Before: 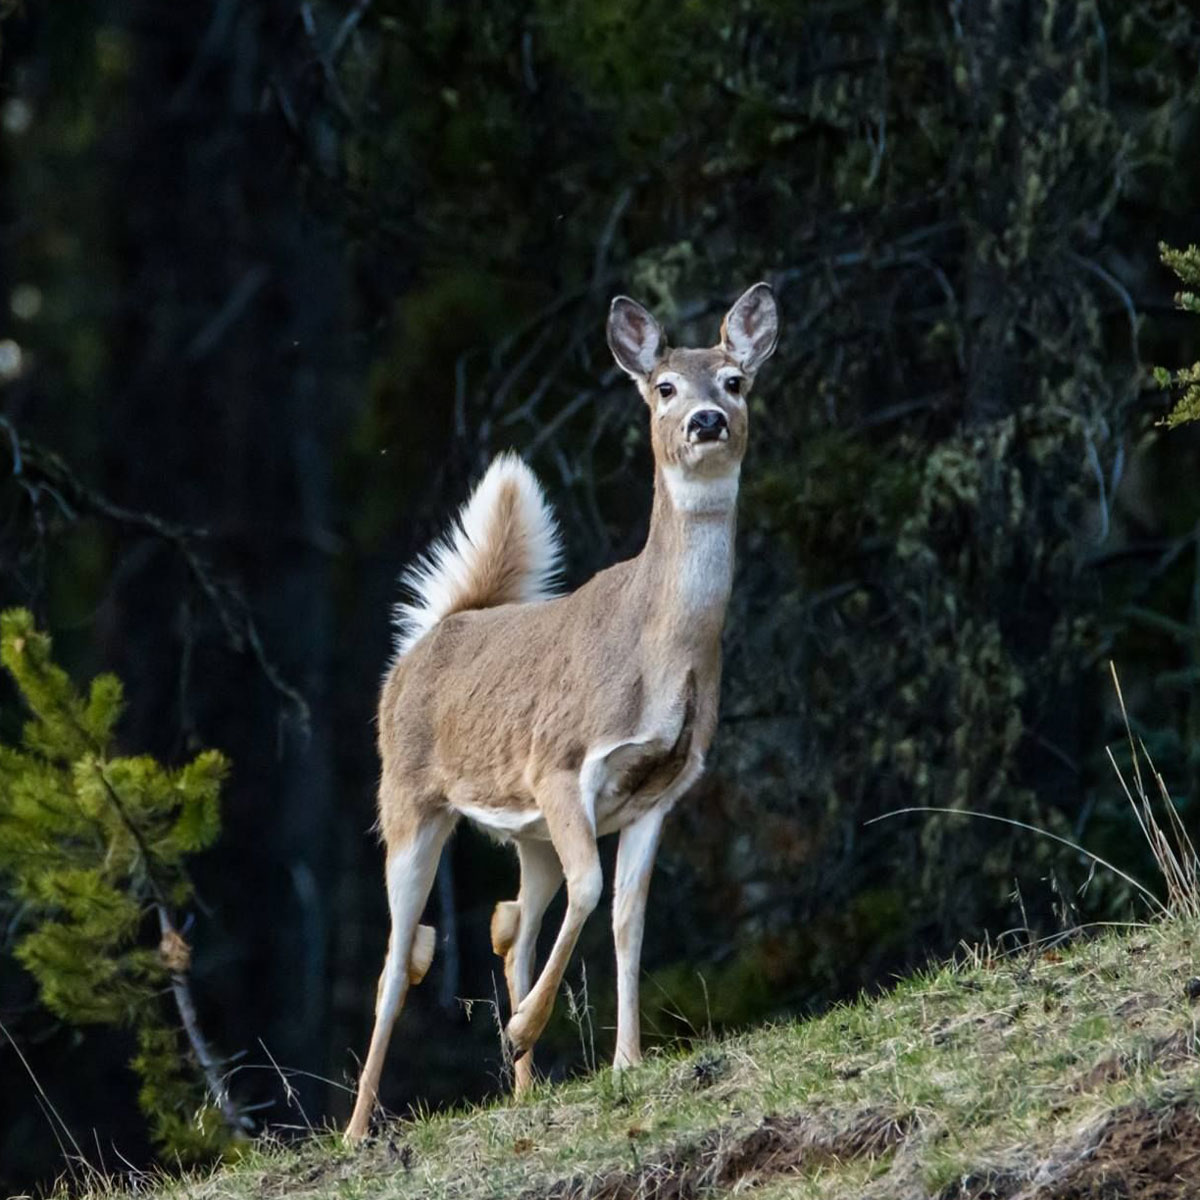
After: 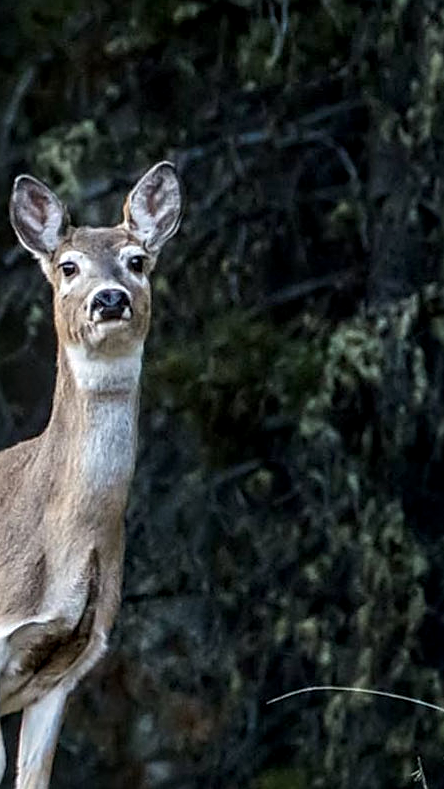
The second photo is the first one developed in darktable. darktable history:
crop and rotate: left 49.817%, top 10.132%, right 13.166%, bottom 24.117%
local contrast: highlights 63%, detail 143%, midtone range 0.435
sharpen: radius 1.926
